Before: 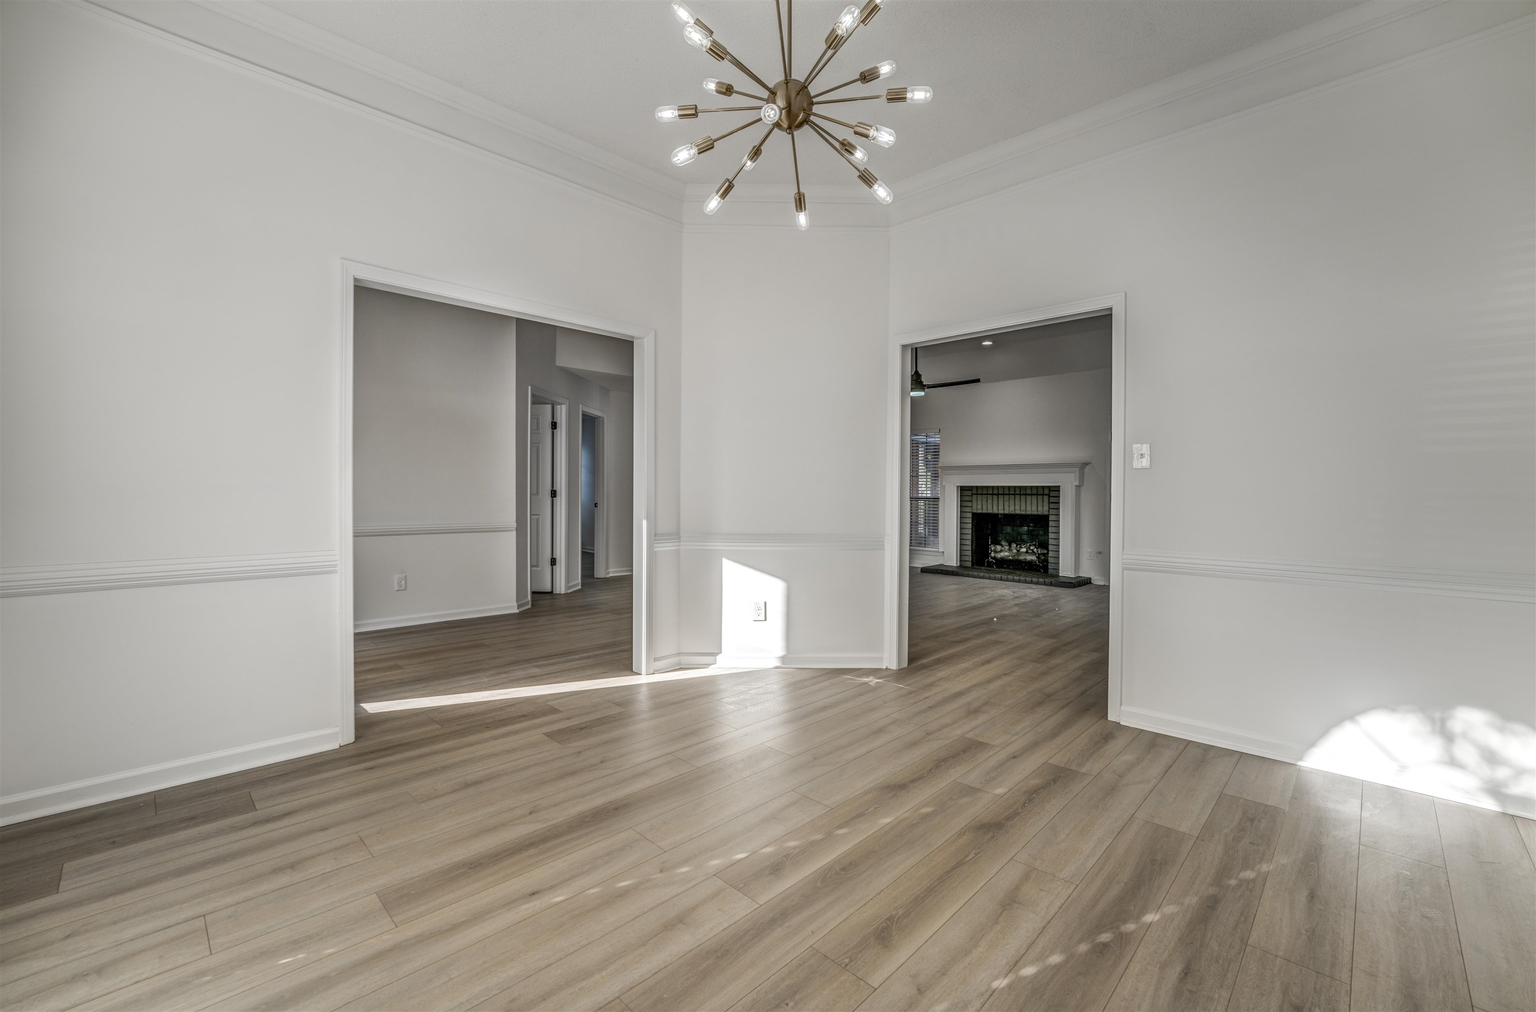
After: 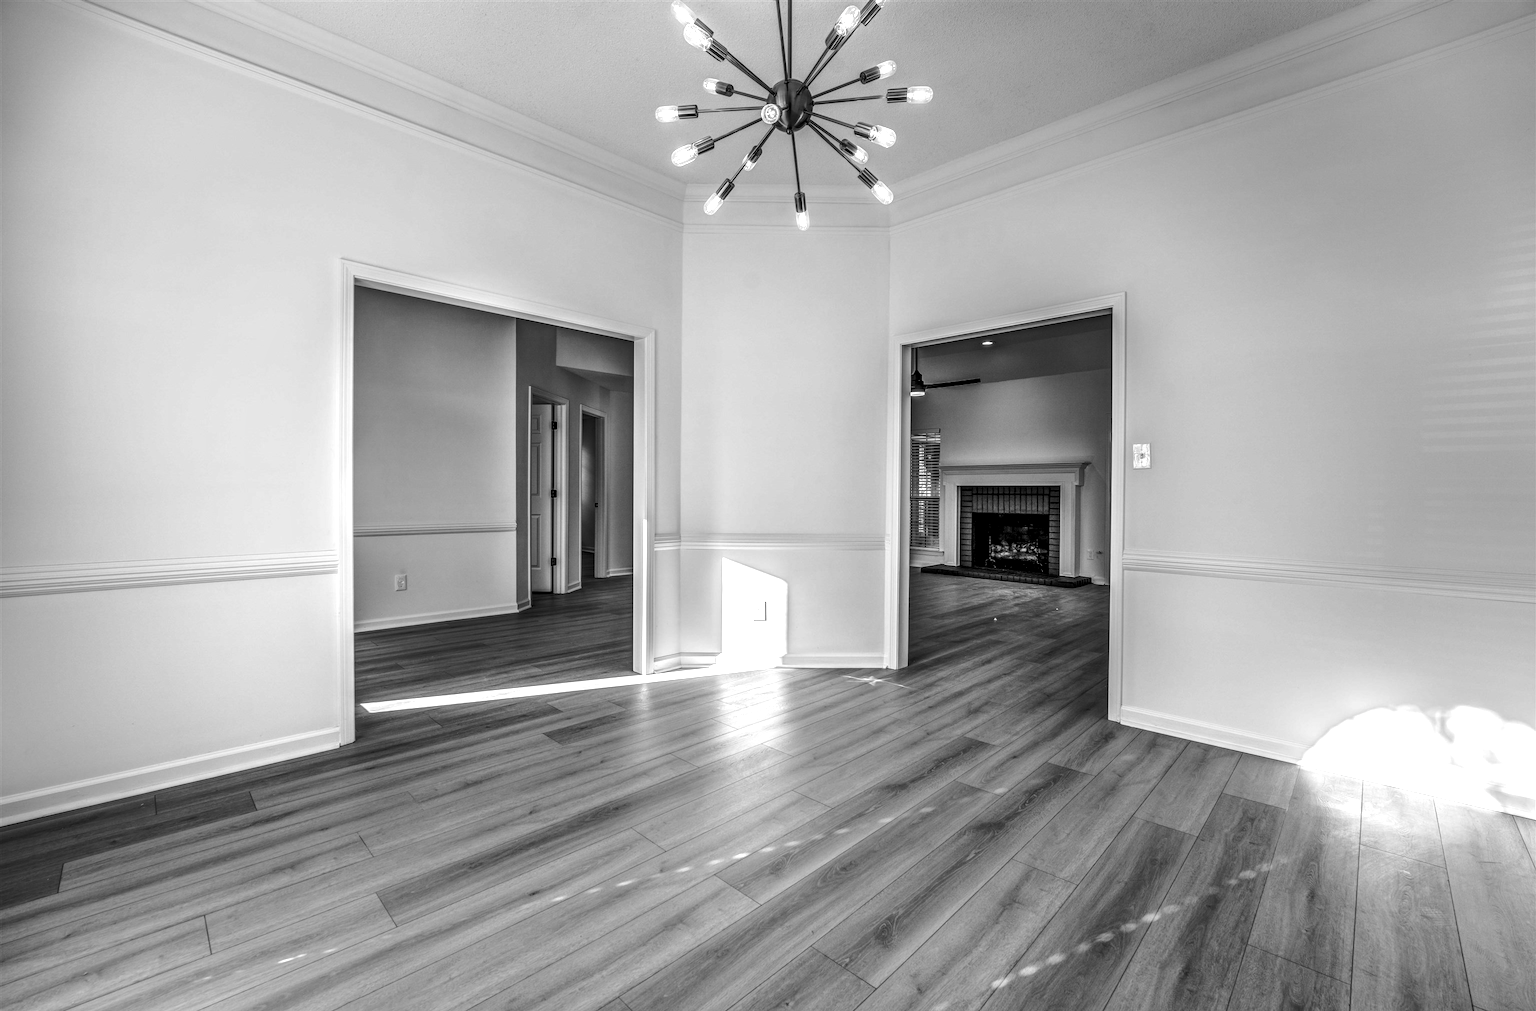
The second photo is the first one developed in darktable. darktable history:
color calibration: output gray [0.267, 0.423, 0.267, 0], illuminant as shot in camera, x 0.358, y 0.373, temperature 4628.91 K
local contrast: detail 130%
tone curve: curves: ch0 [(0, 0) (0.003, 0.002) (0.011, 0.009) (0.025, 0.021) (0.044, 0.037) (0.069, 0.058) (0.1, 0.084) (0.136, 0.114) (0.177, 0.149) (0.224, 0.188) (0.277, 0.232) (0.335, 0.281) (0.399, 0.341) (0.468, 0.416) (0.543, 0.496) (0.623, 0.574) (0.709, 0.659) (0.801, 0.754) (0.898, 0.876) (1, 1)], color space Lab, independent channels, preserve colors none
tone equalizer: -8 EV -0.737 EV, -7 EV -0.668 EV, -6 EV -0.625 EV, -5 EV -0.389 EV, -3 EV 0.396 EV, -2 EV 0.6 EV, -1 EV 0.687 EV, +0 EV 0.744 EV, edges refinement/feathering 500, mask exposure compensation -1.57 EV, preserve details no
